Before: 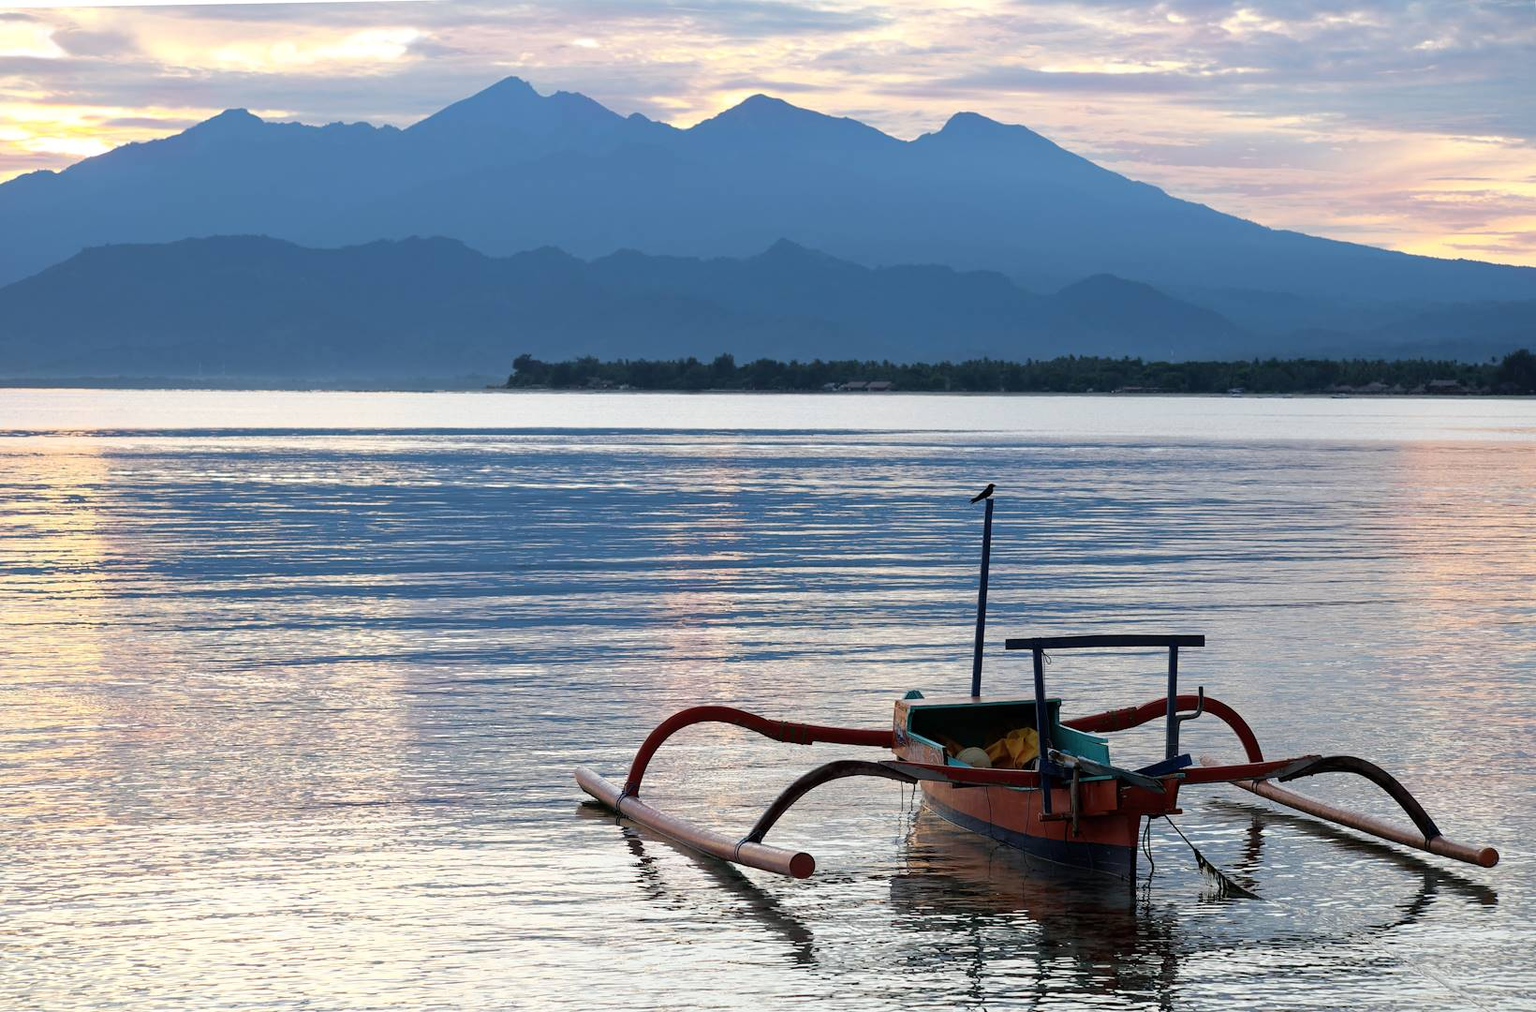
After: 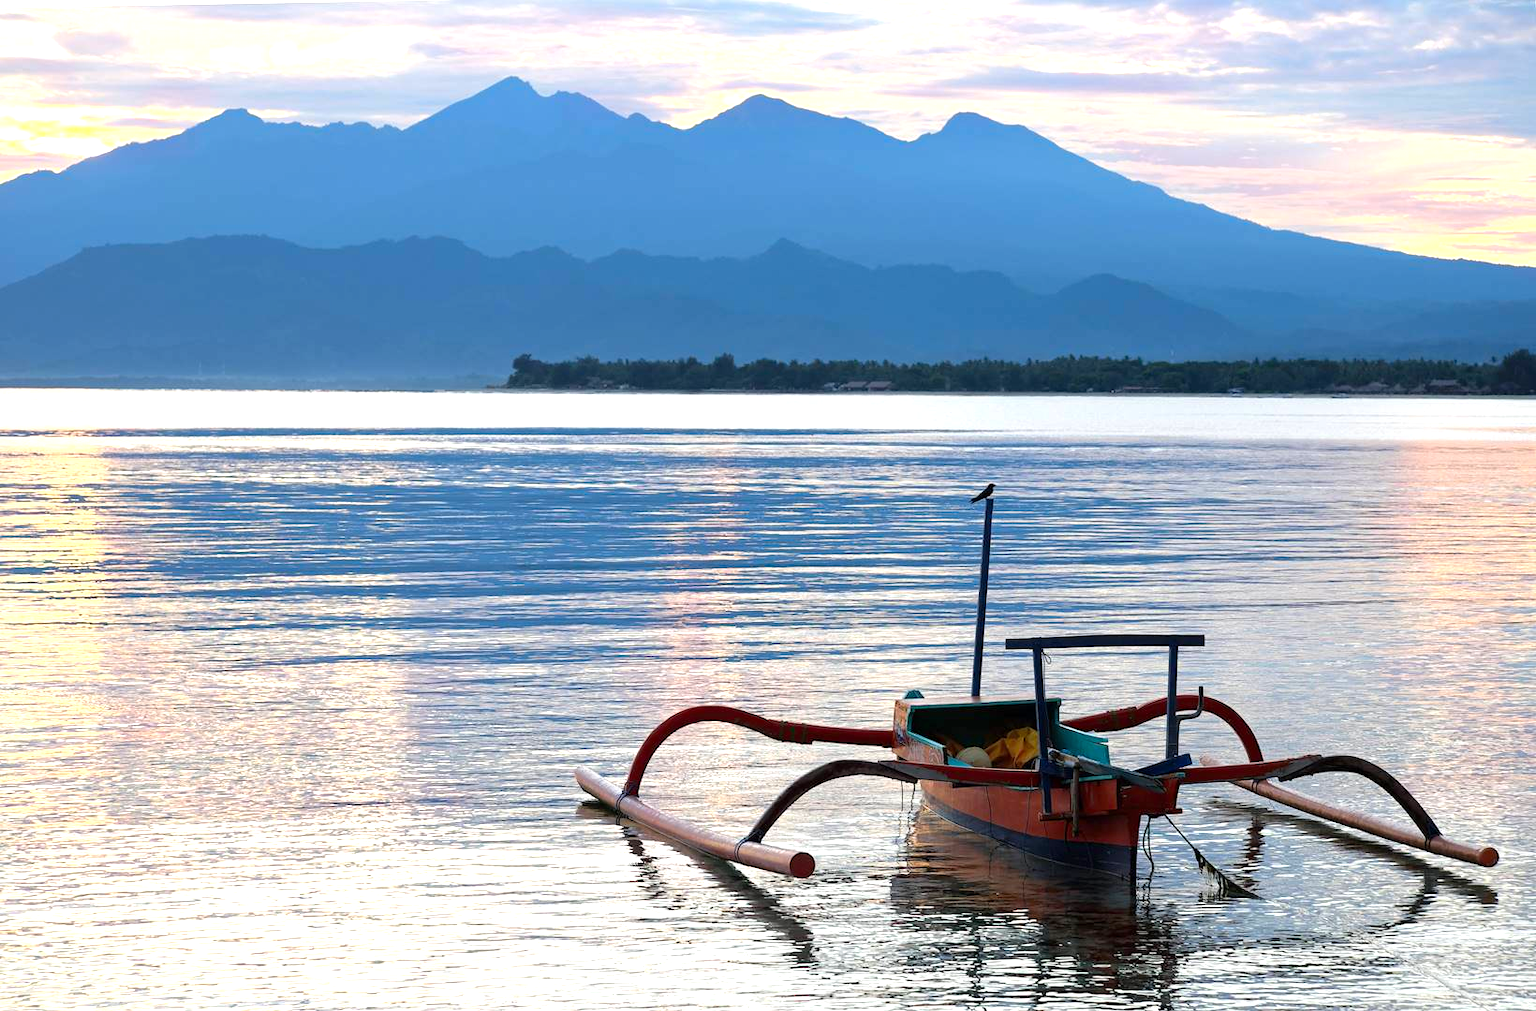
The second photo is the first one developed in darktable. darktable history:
color contrast: green-magenta contrast 1.2, blue-yellow contrast 1.2
exposure: exposure 0.6 EV, compensate highlight preservation false
